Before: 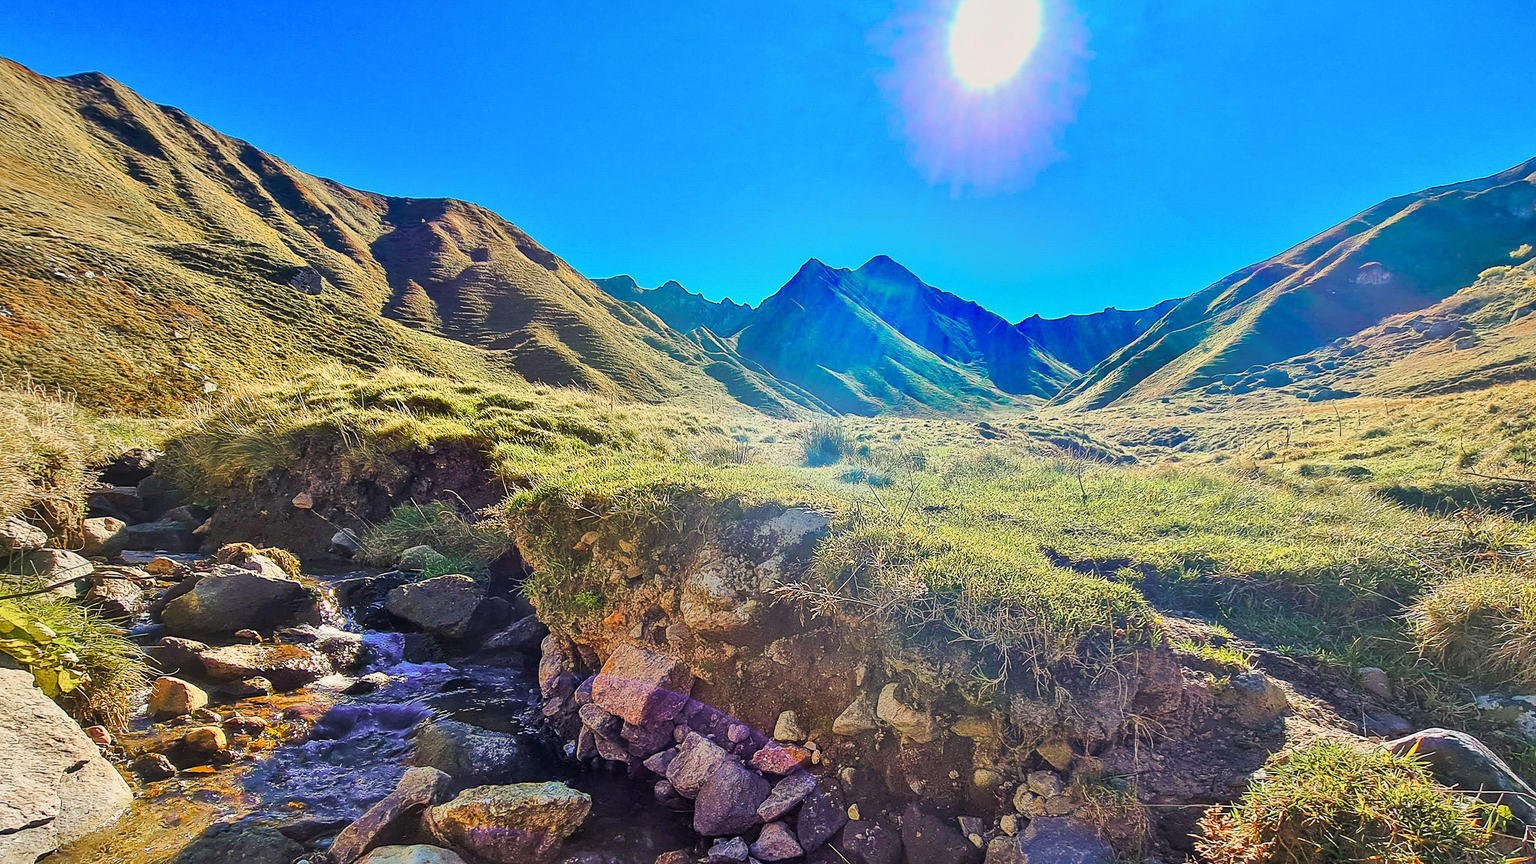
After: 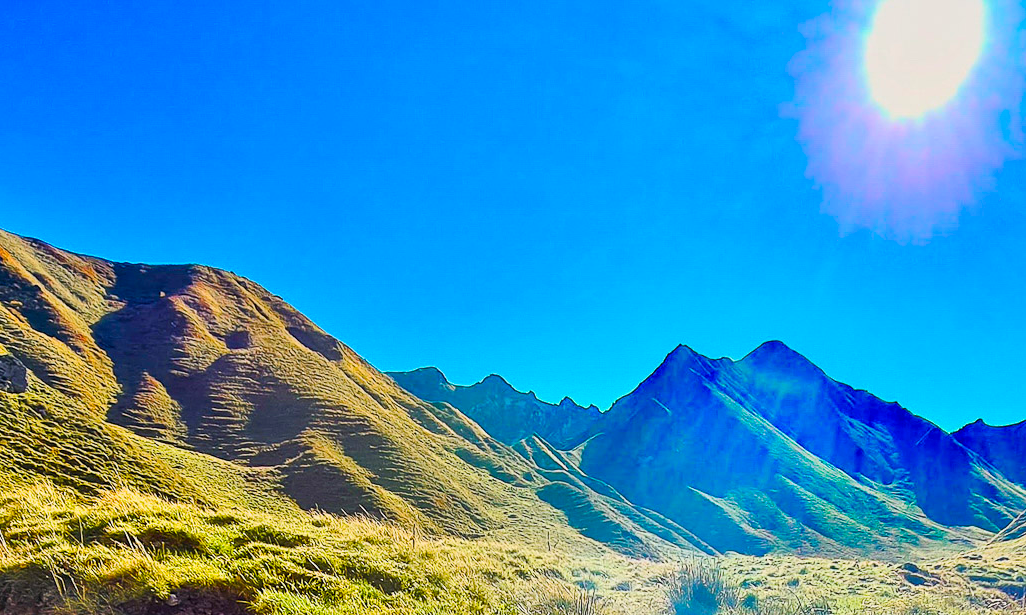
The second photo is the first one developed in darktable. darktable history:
crop: left 19.639%, right 30.22%, bottom 46.532%
color balance rgb: perceptual saturation grading › global saturation 41.128%
